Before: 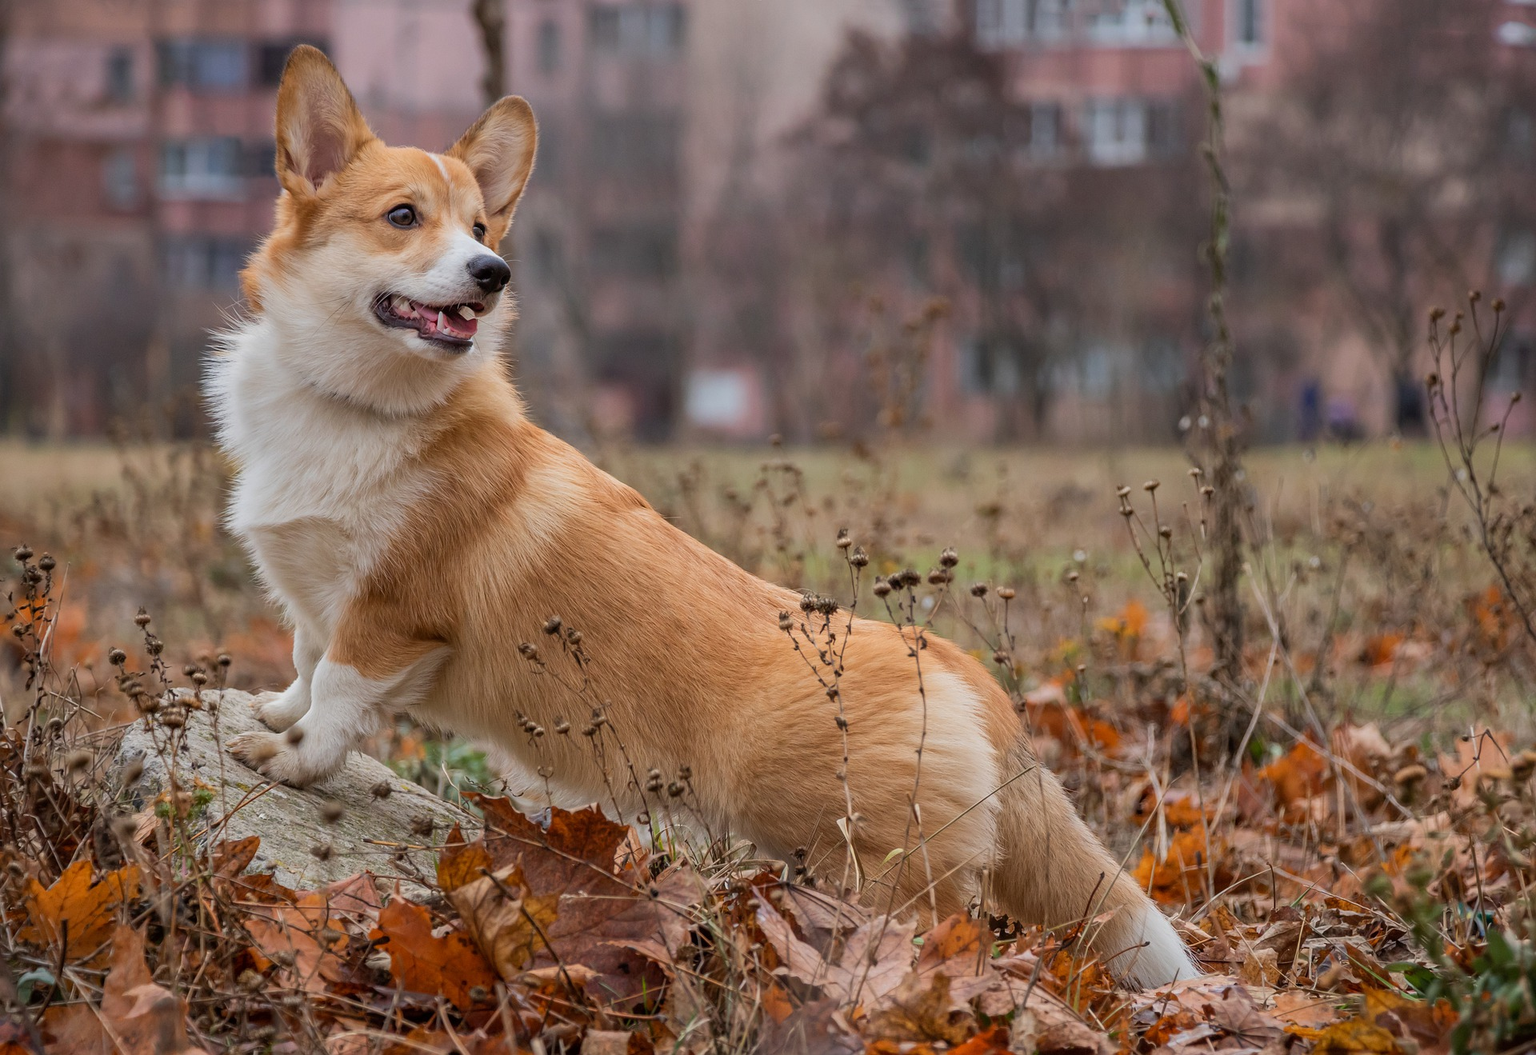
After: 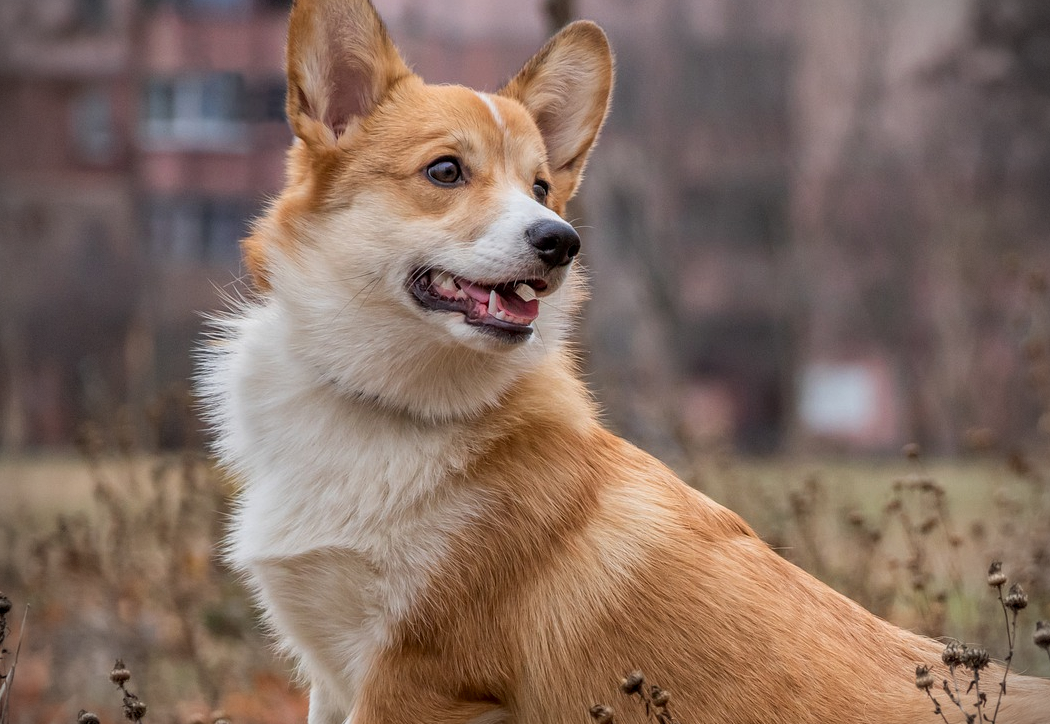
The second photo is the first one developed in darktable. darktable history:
vignetting: dithering 8-bit output, unbound false
crop and rotate: left 3.047%, top 7.509%, right 42.236%, bottom 37.598%
local contrast: on, module defaults
